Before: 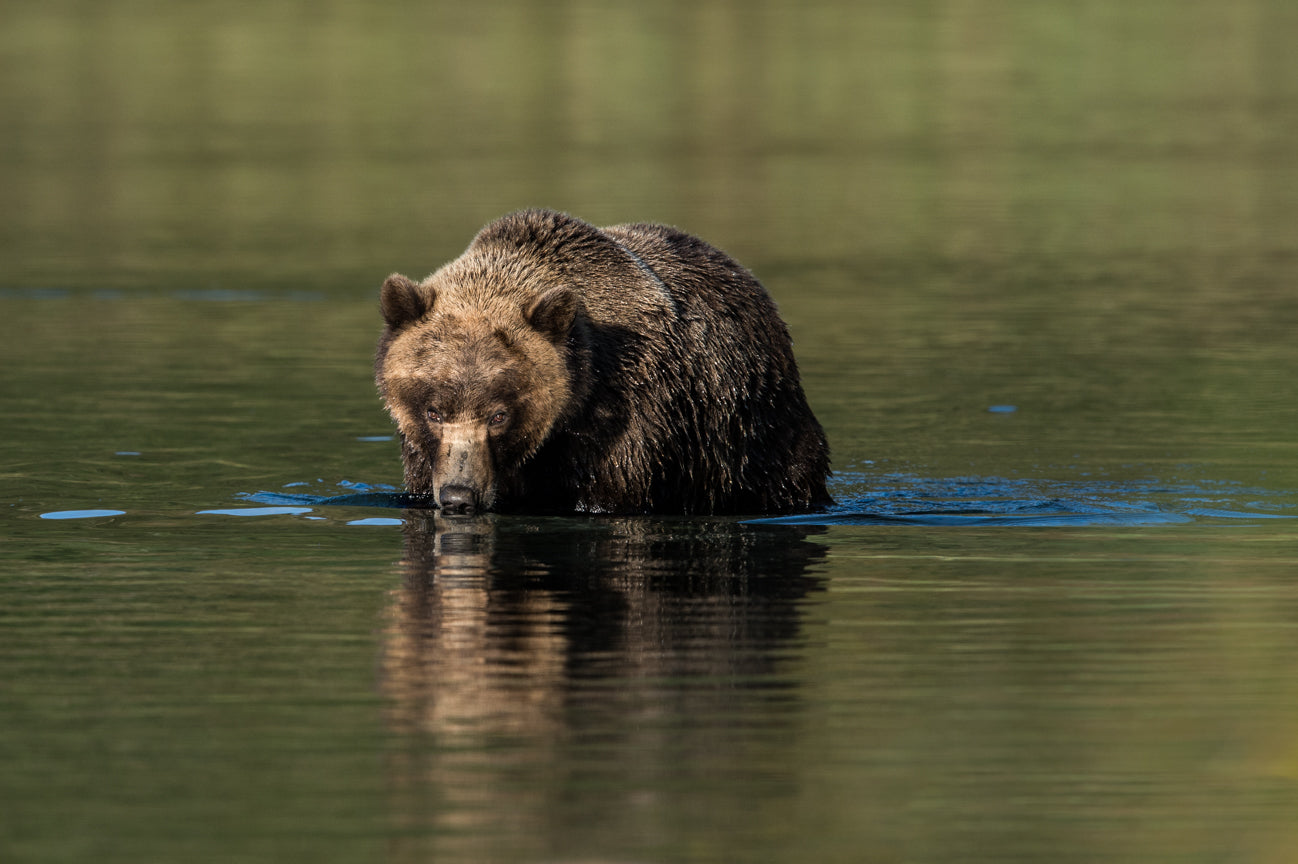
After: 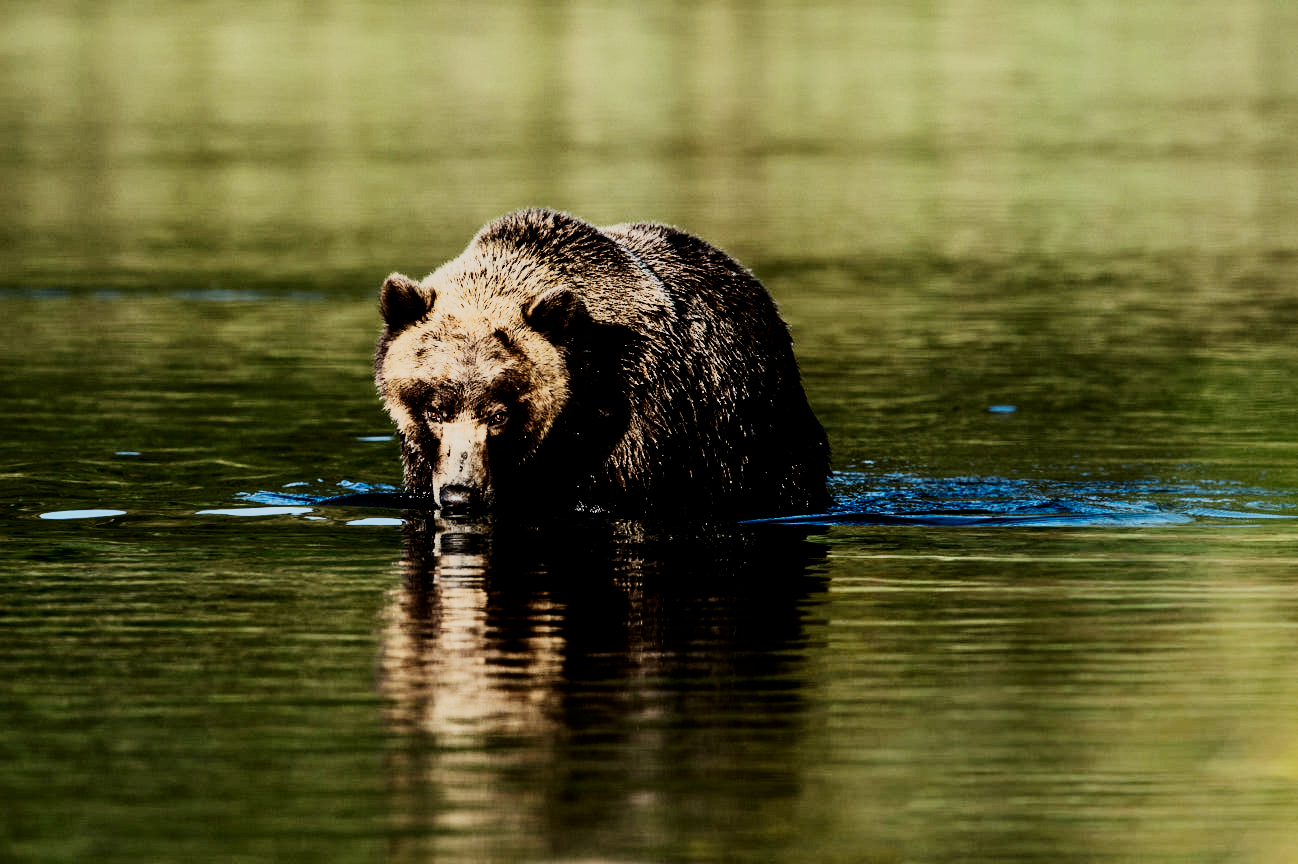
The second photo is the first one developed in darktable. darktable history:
sigmoid: contrast 1.69, skew -0.23, preserve hue 0%, red attenuation 0.1, red rotation 0.035, green attenuation 0.1, green rotation -0.017, blue attenuation 0.15, blue rotation -0.052, base primaries Rec2020
contrast brightness saturation: contrast 0.07, brightness -0.14, saturation 0.11
rgb curve: curves: ch0 [(0, 0) (0.21, 0.15) (0.24, 0.21) (0.5, 0.75) (0.75, 0.96) (0.89, 0.99) (1, 1)]; ch1 [(0, 0.02) (0.21, 0.13) (0.25, 0.2) (0.5, 0.67) (0.75, 0.9) (0.89, 0.97) (1, 1)]; ch2 [(0, 0.02) (0.21, 0.13) (0.25, 0.2) (0.5, 0.67) (0.75, 0.9) (0.89, 0.97) (1, 1)], compensate middle gray true
